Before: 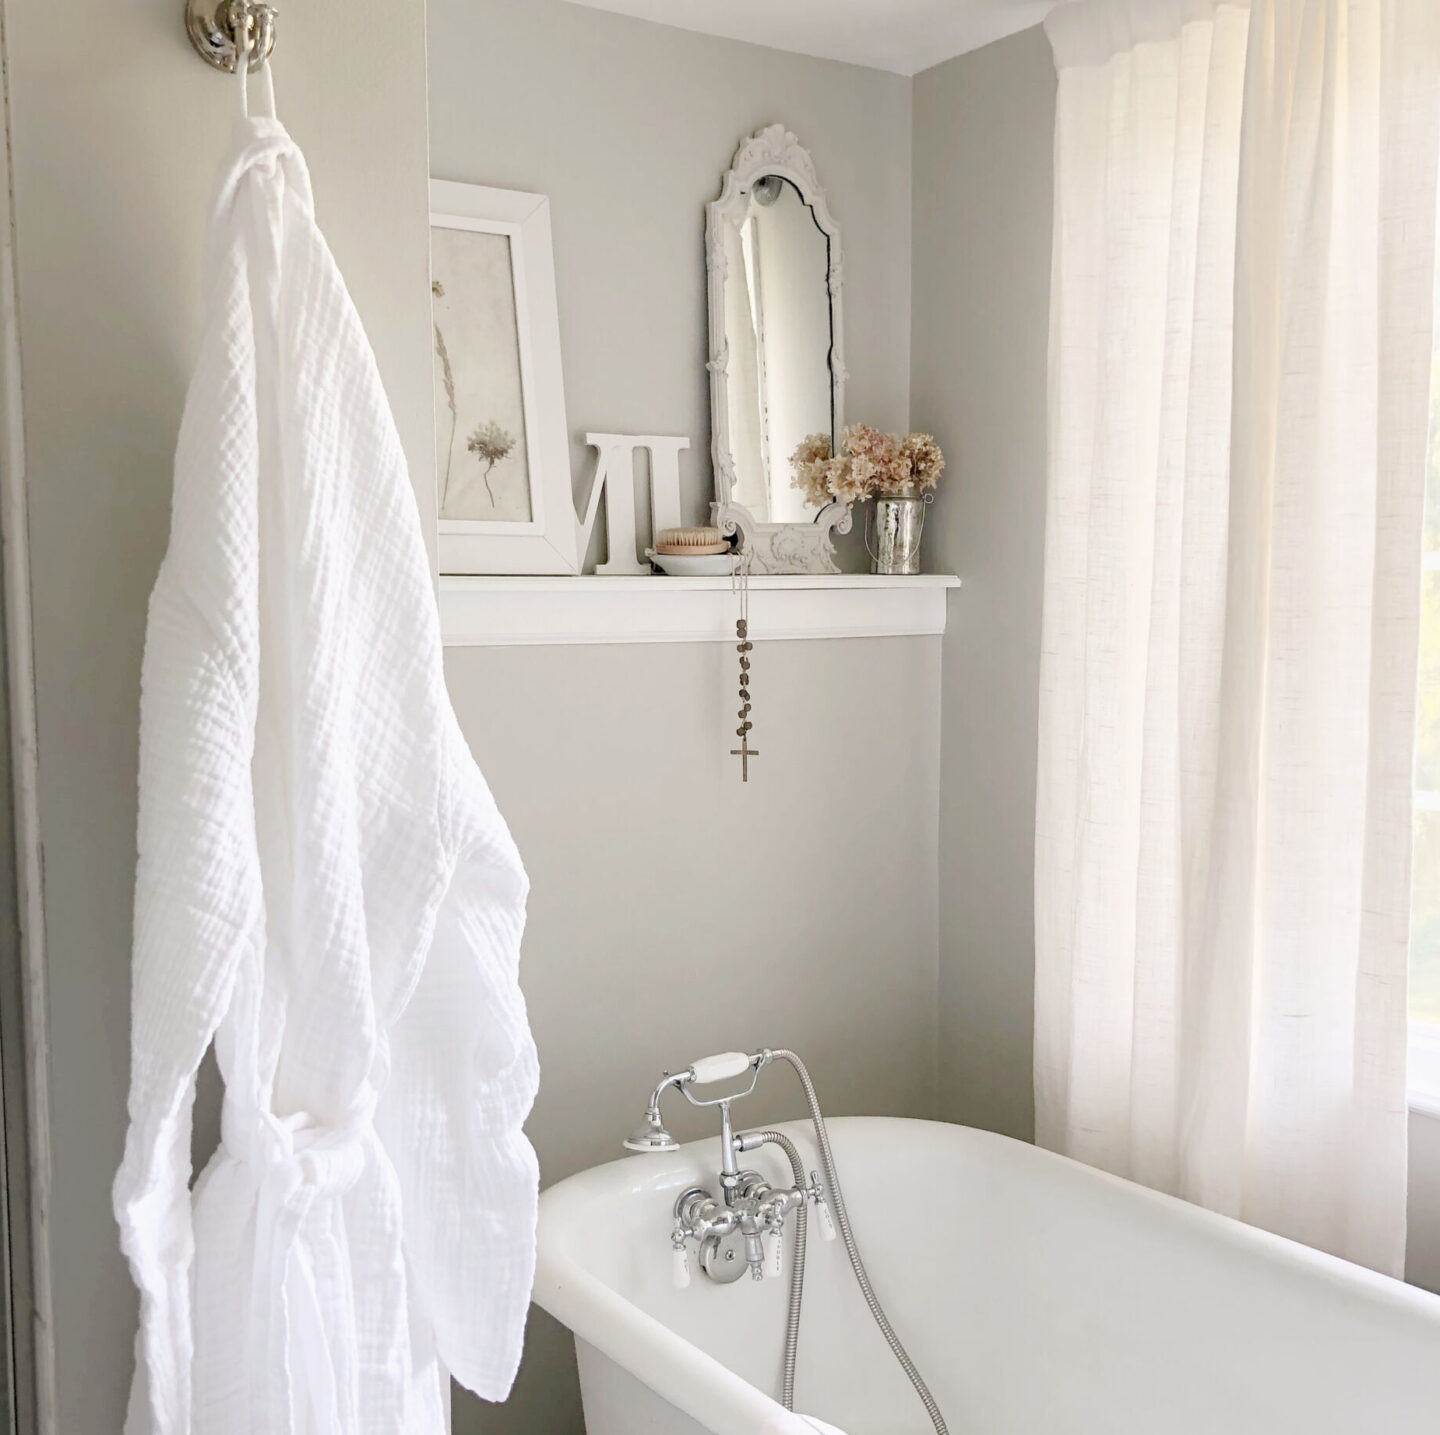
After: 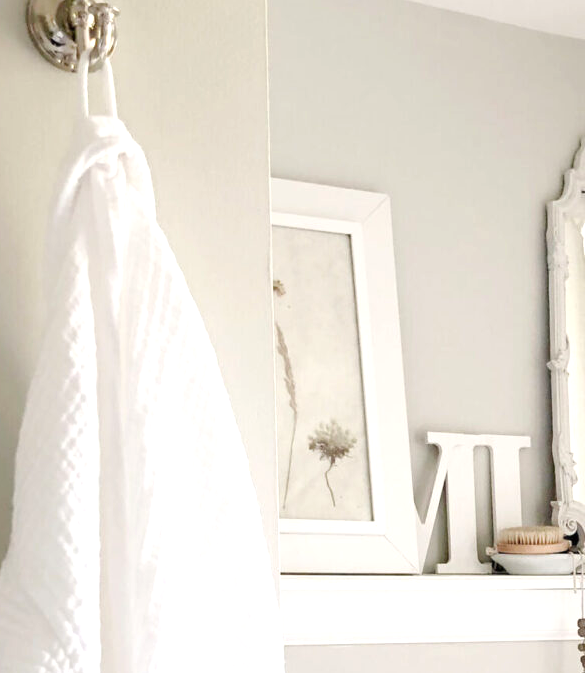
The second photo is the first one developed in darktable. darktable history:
exposure: black level correction 0, exposure 0.499 EV, compensate exposure bias true, compensate highlight preservation false
crop and rotate: left 11.07%, top 0.092%, right 48.278%, bottom 53.005%
